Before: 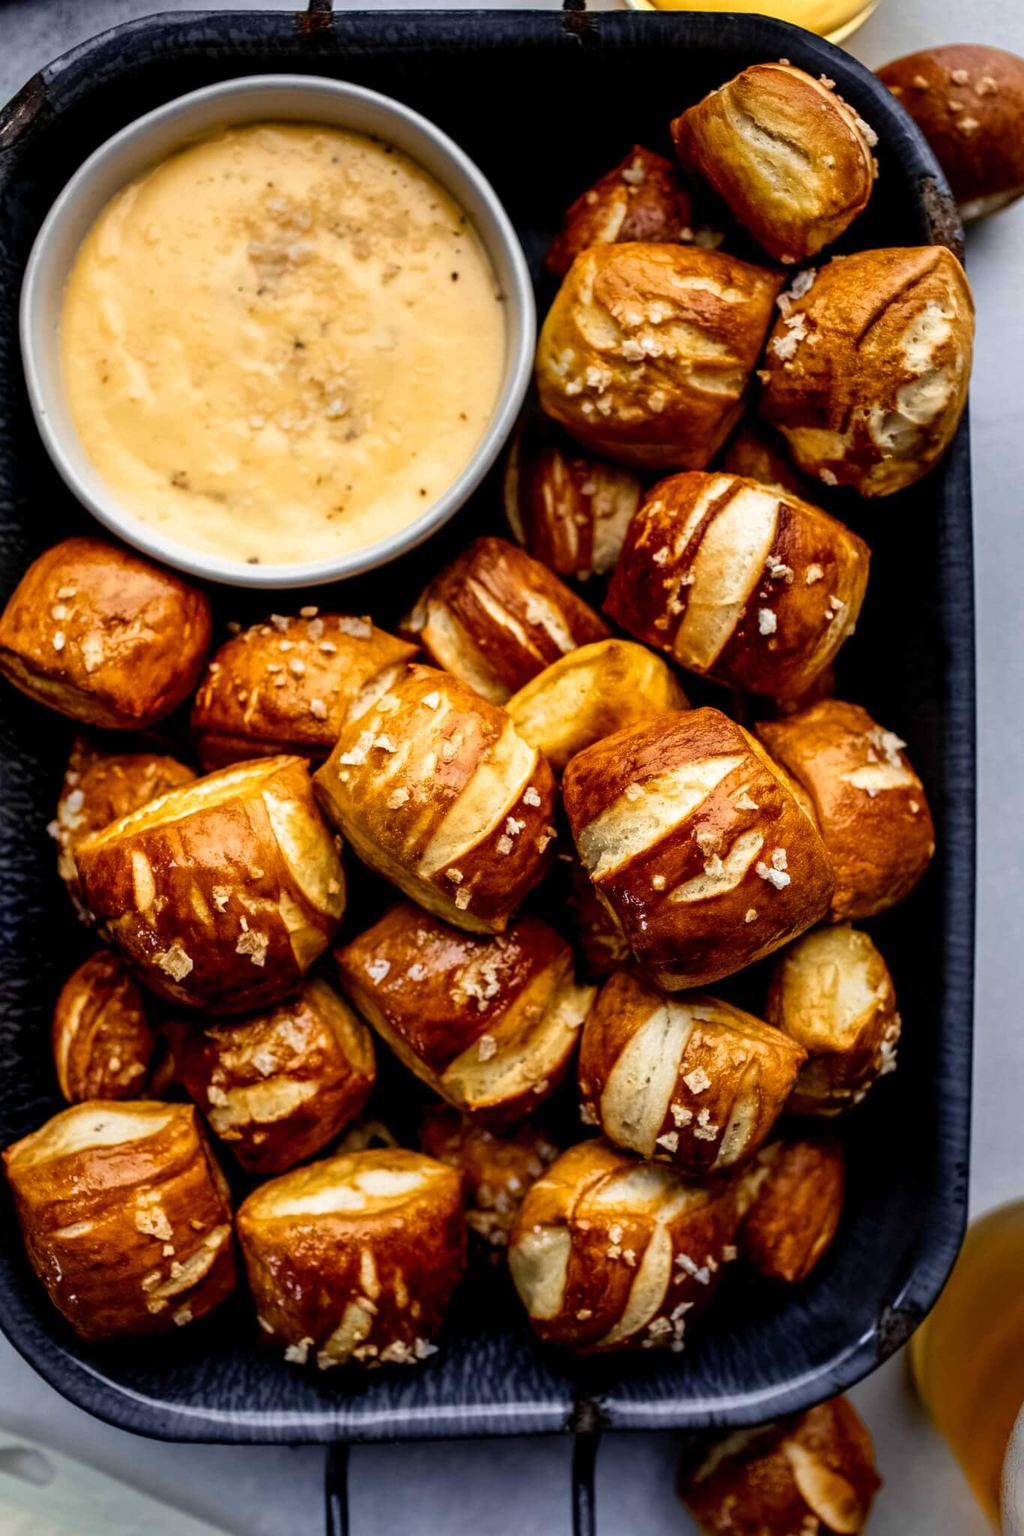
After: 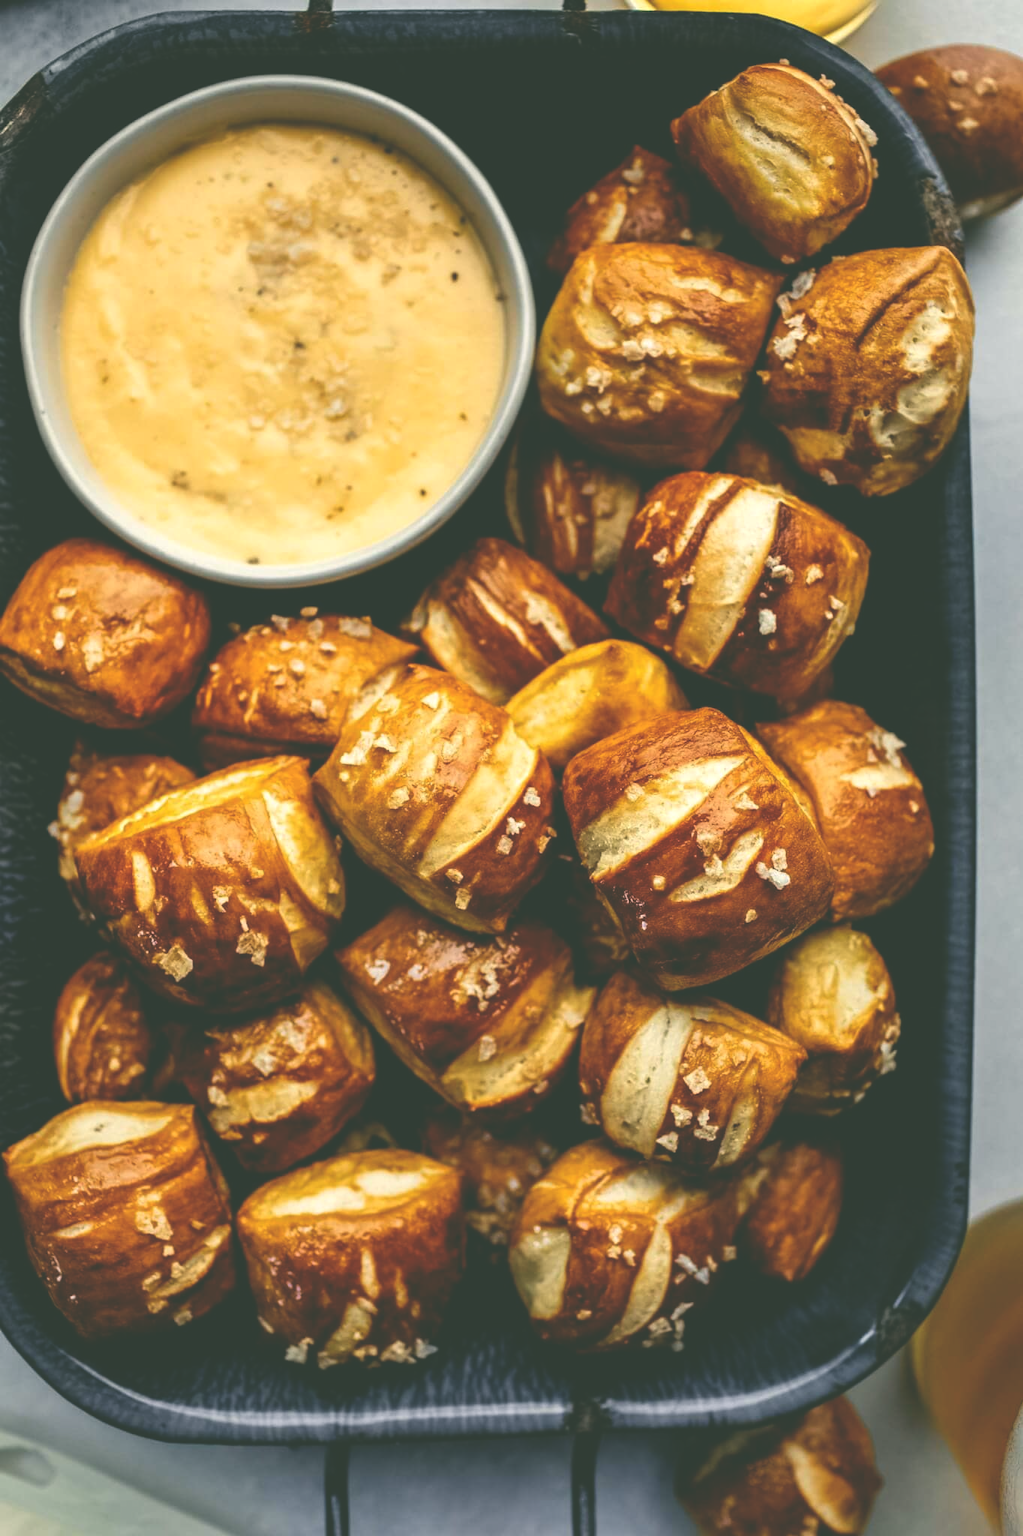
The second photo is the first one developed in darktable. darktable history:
exposure: black level correction -0.042, exposure 0.059 EV, compensate highlight preservation false
color correction: highlights a* -0.525, highlights b* 9.26, shadows a* -8.68, shadows b* 1.51
